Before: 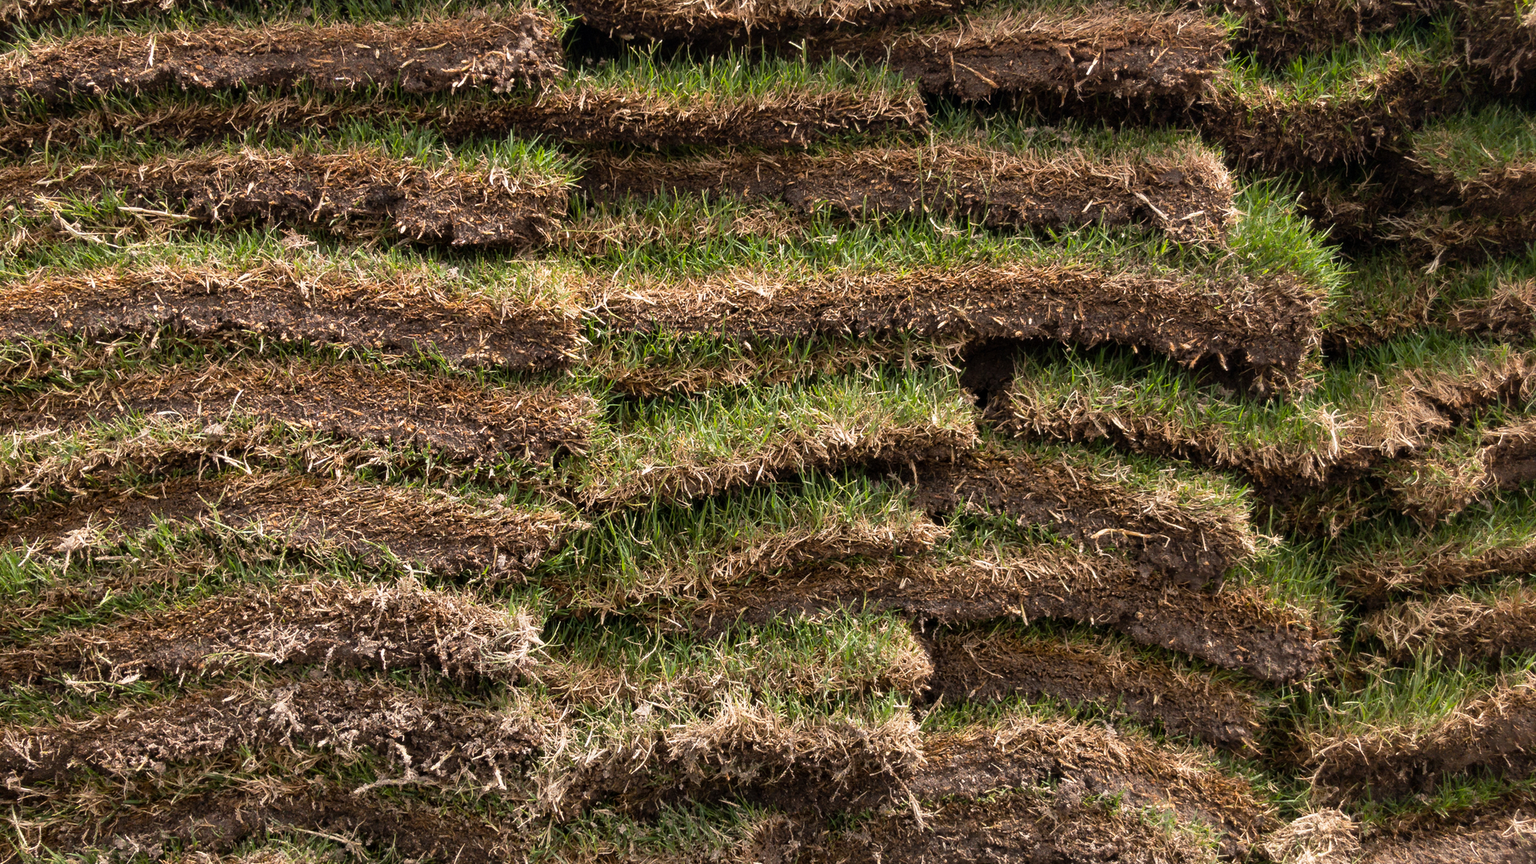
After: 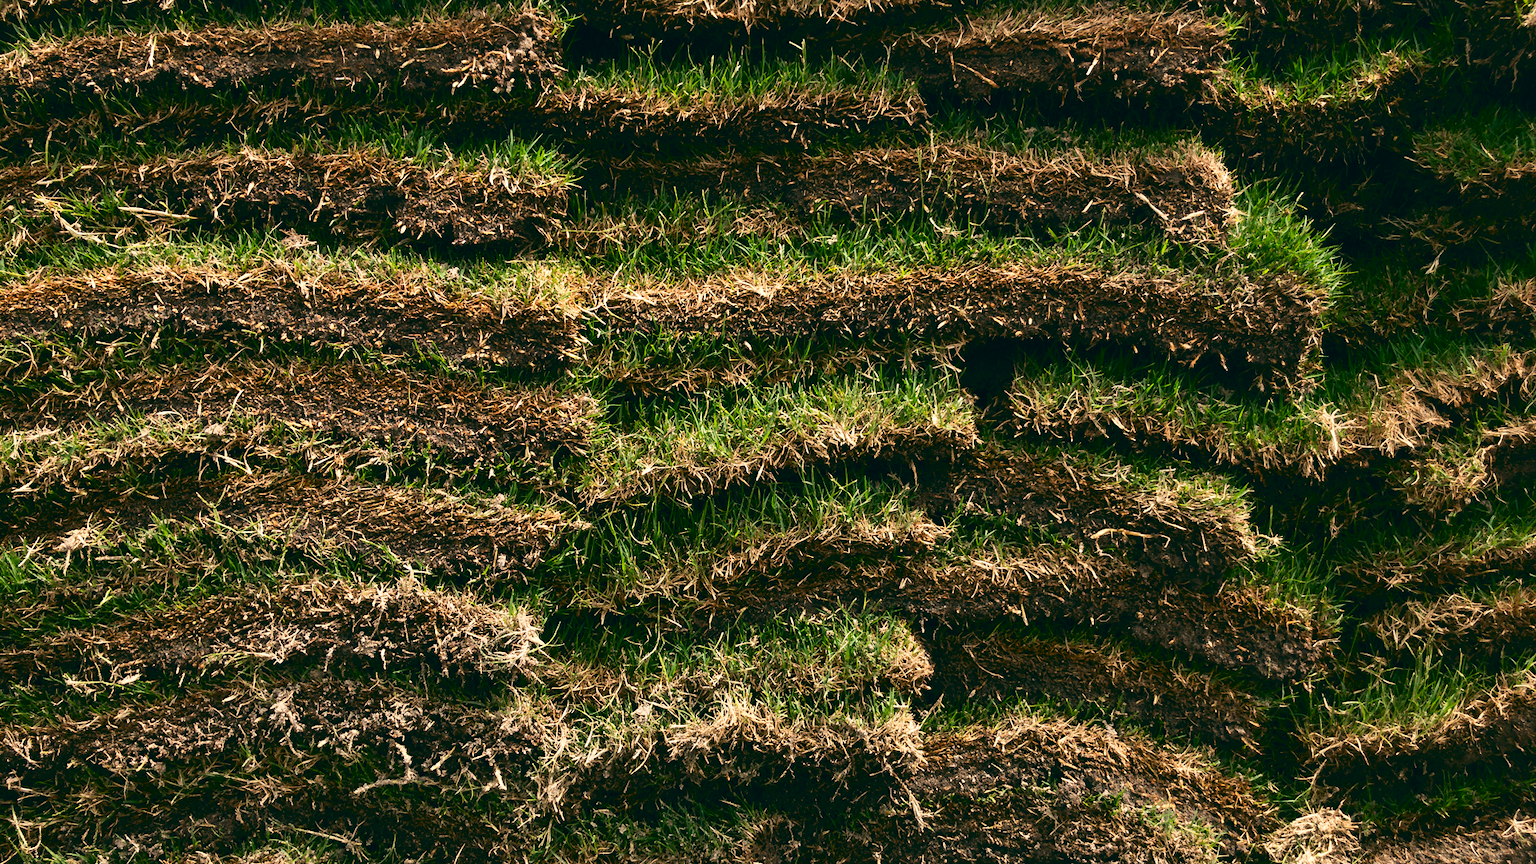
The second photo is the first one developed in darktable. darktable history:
color balance: lift [1.005, 0.99, 1.007, 1.01], gamma [1, 0.979, 1.011, 1.021], gain [0.923, 1.098, 1.025, 0.902], input saturation 90.45%, contrast 7.73%, output saturation 105.91%
contrast brightness saturation: contrast 0.21, brightness -0.11, saturation 0.21
color correction: highlights a* -4.98, highlights b* -3.76, shadows a* 3.83, shadows b* 4.08
